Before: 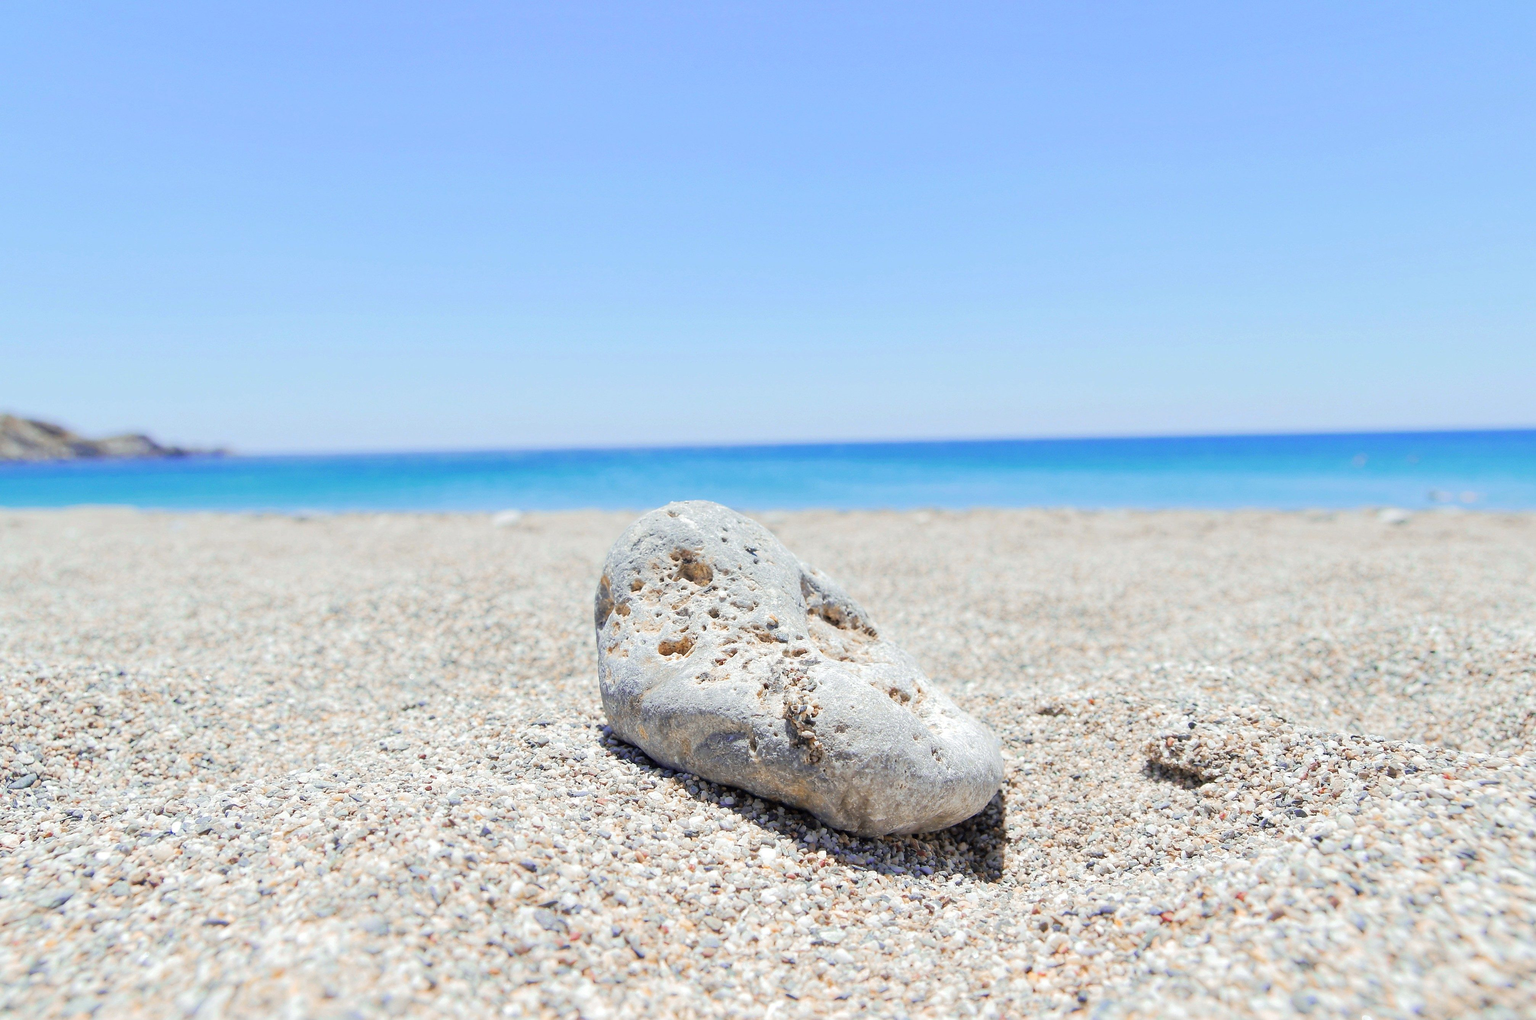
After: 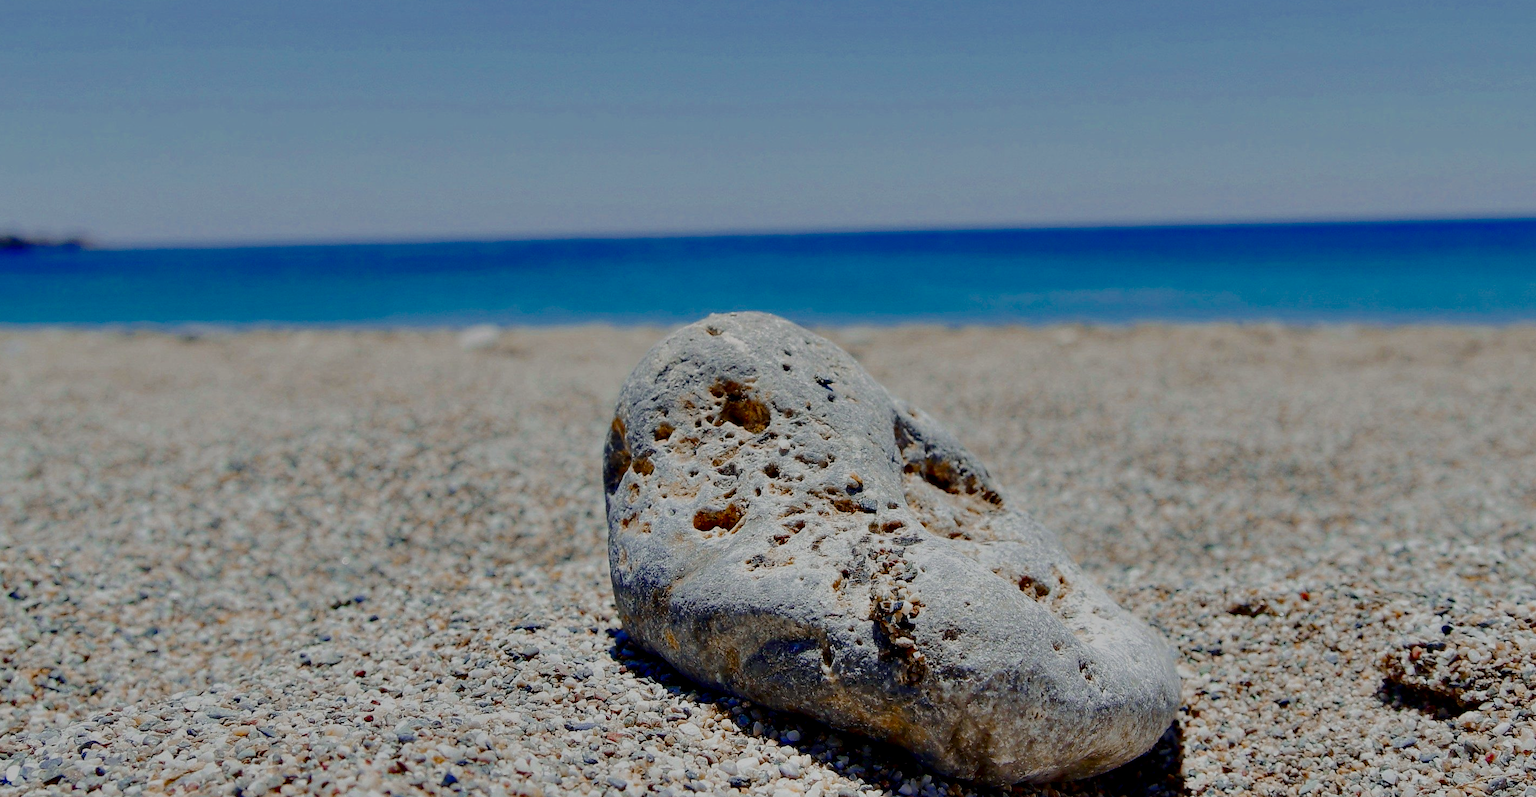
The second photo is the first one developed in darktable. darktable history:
exposure: exposure 0.194 EV, compensate highlight preservation false
contrast equalizer: octaves 7, y [[0.6 ×6], [0.55 ×6], [0 ×6], [0 ×6], [0 ×6]]
contrast brightness saturation: contrast 0.091, brightness -0.602, saturation 0.167
filmic rgb: black relative exposure -7.11 EV, white relative exposure 5.35 EV, threshold 5.97 EV, hardness 3.03, enable highlight reconstruction true
crop: left 10.902%, top 27.432%, right 18.245%, bottom 17.158%
color balance rgb: shadows lift › chroma 1.808%, shadows lift › hue 261.52°, perceptual saturation grading › global saturation 25.755%, global vibrance -16.885%, contrast -6.271%
